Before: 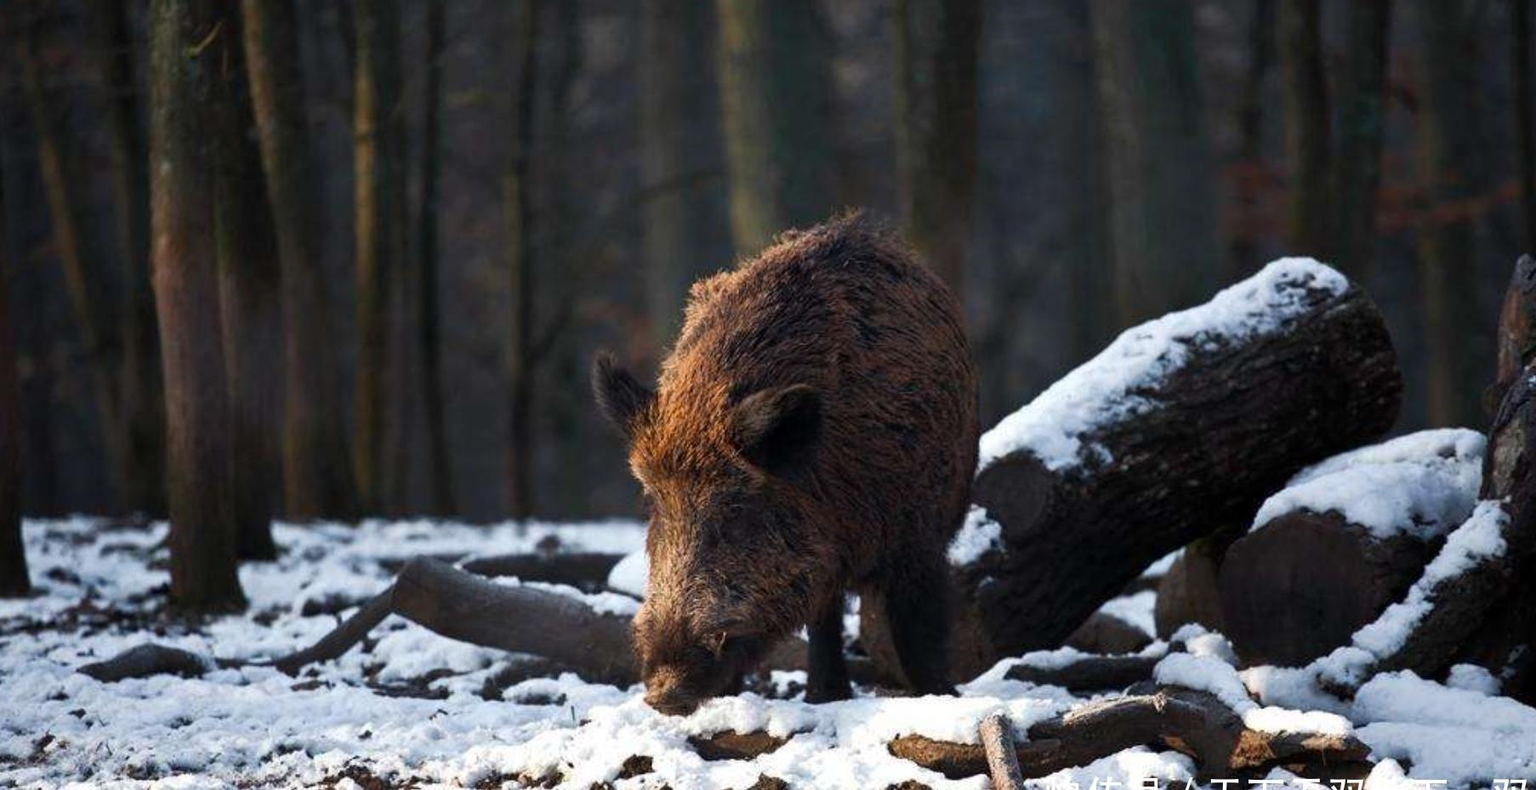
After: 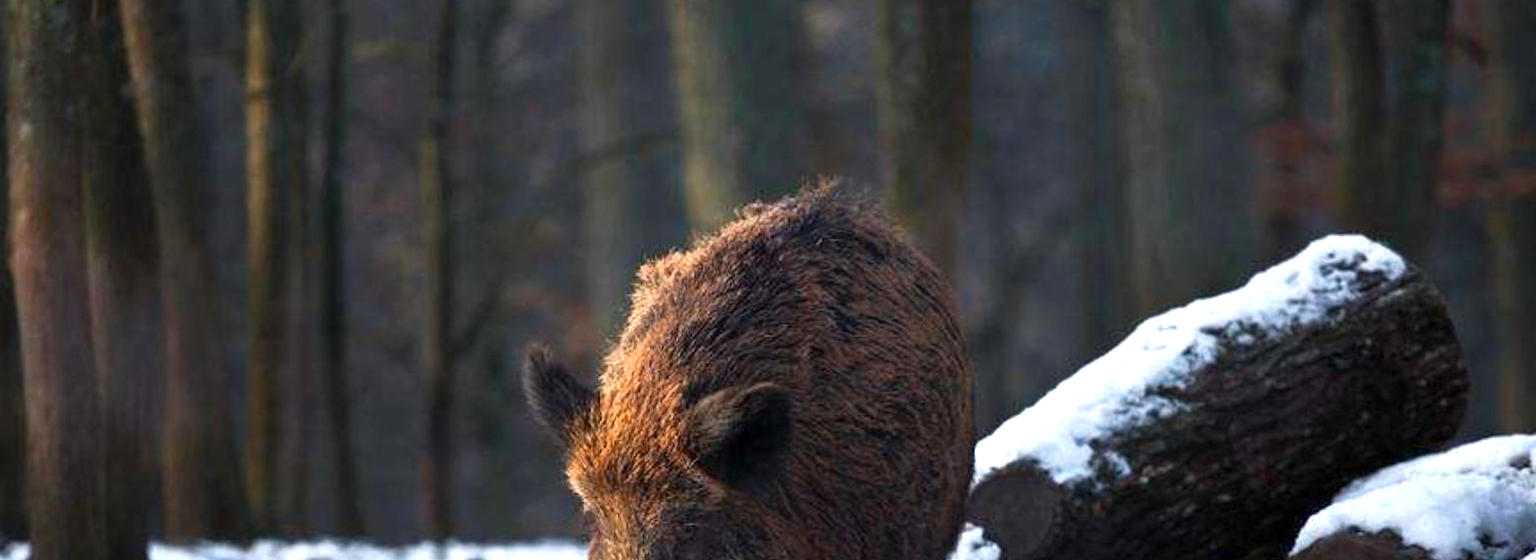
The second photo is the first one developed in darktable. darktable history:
crop and rotate: left 9.388%, top 7.174%, right 4.875%, bottom 31.949%
exposure: black level correction 0, exposure 0.696 EV, compensate highlight preservation false
